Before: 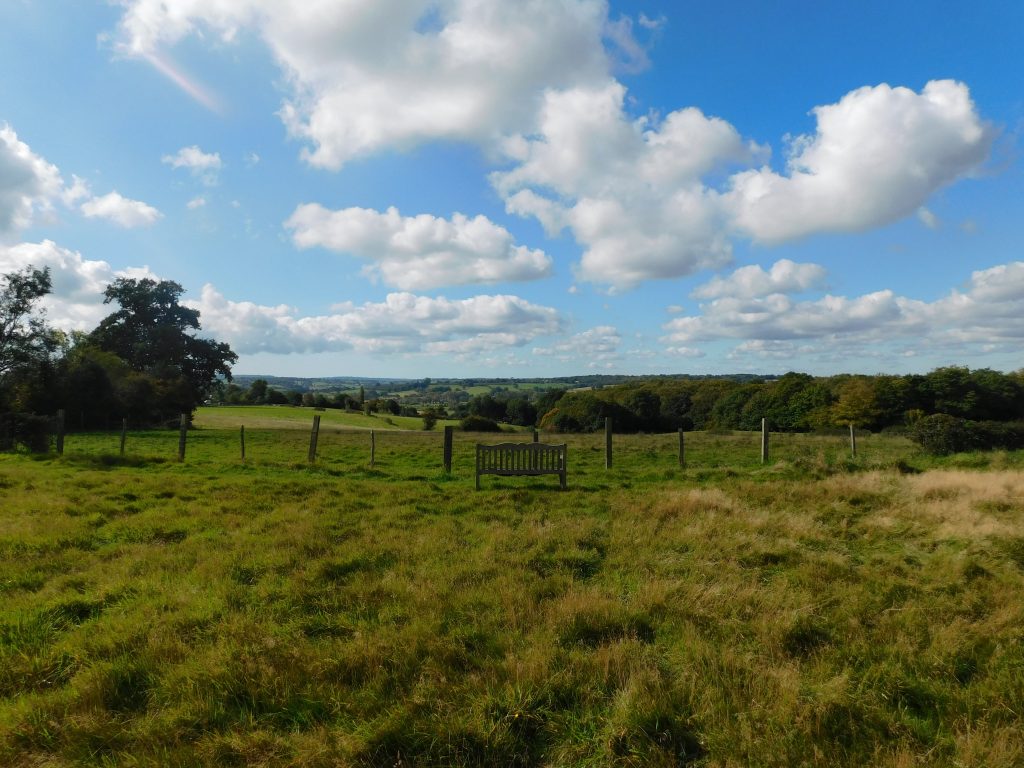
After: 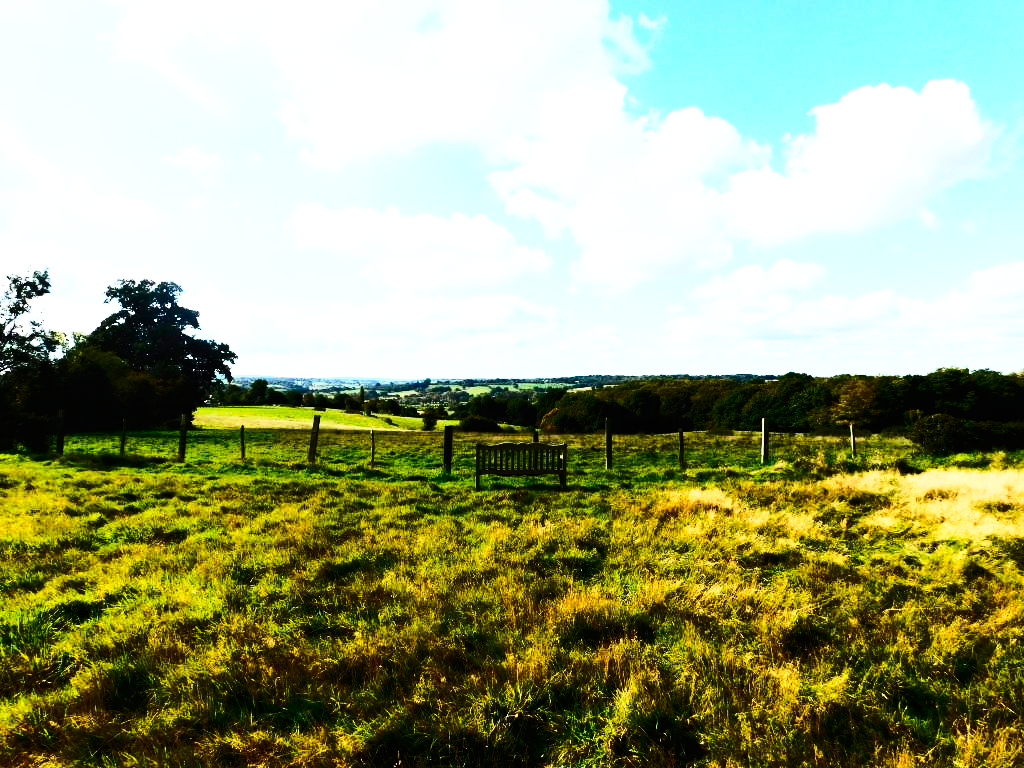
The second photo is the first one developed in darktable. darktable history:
contrast brightness saturation: contrast 0.4, brightness 0.1, saturation 0.21
base curve: curves: ch0 [(0, 0) (0.007, 0.004) (0.027, 0.03) (0.046, 0.07) (0.207, 0.54) (0.442, 0.872) (0.673, 0.972) (1, 1)], preserve colors none
vibrance: vibrance 0%
tone equalizer: -8 EV -0.75 EV, -7 EV -0.7 EV, -6 EV -0.6 EV, -5 EV -0.4 EV, -3 EV 0.4 EV, -2 EV 0.6 EV, -1 EV 0.7 EV, +0 EV 0.75 EV, edges refinement/feathering 500, mask exposure compensation -1.57 EV, preserve details no
